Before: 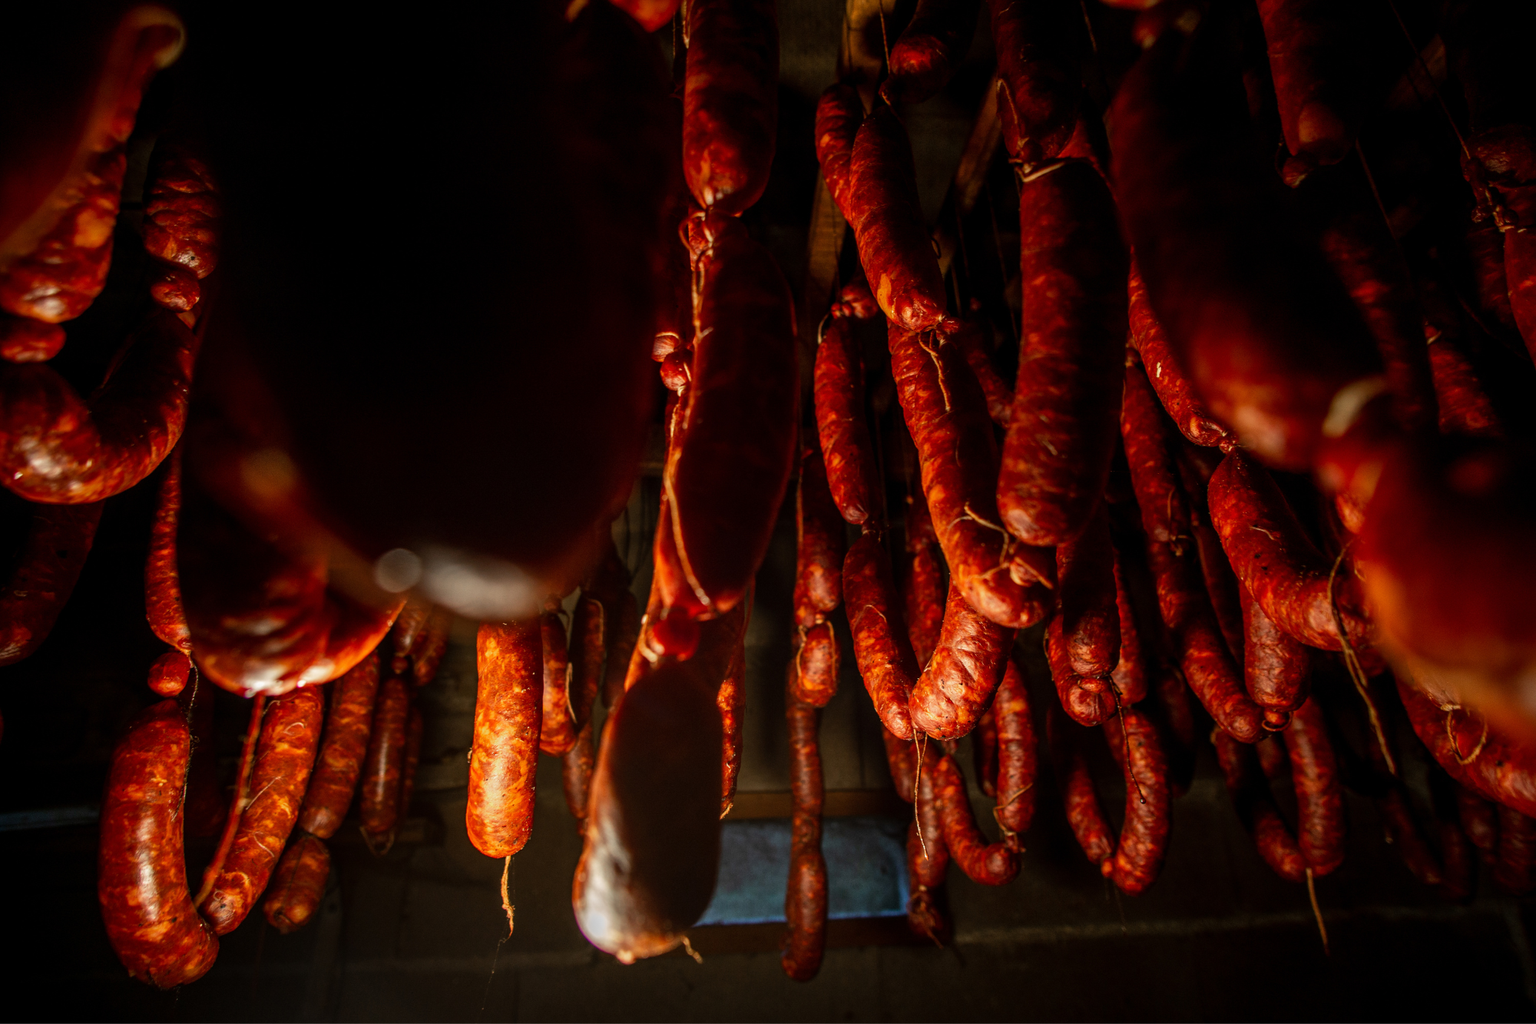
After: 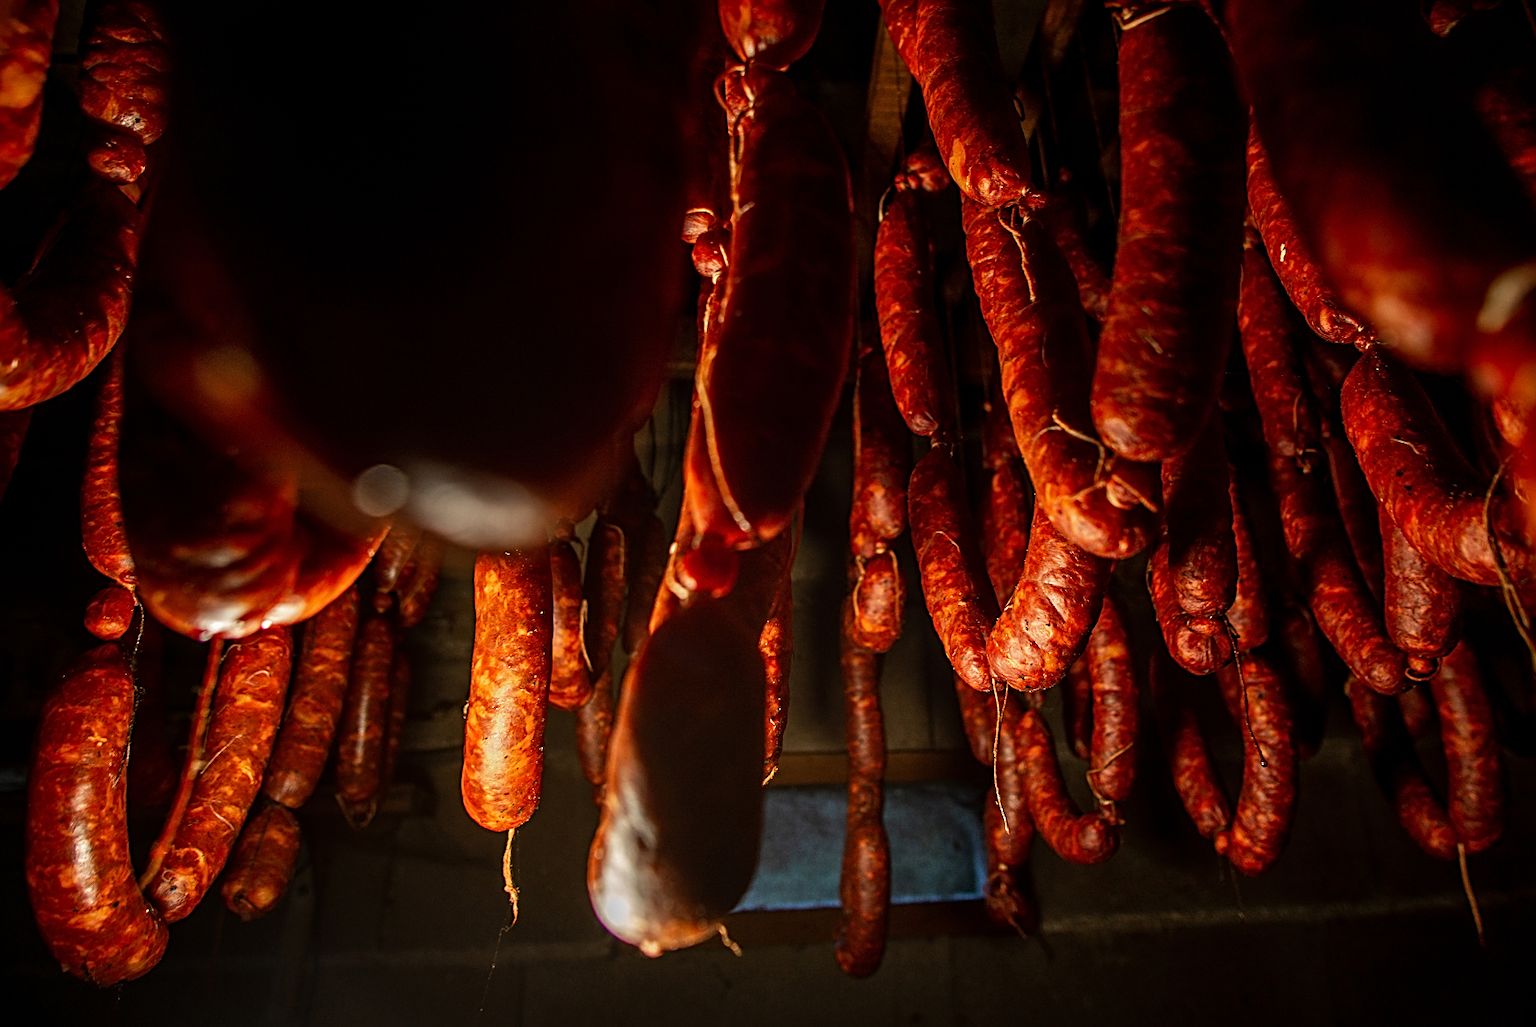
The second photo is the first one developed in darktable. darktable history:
crop and rotate: left 5.003%, top 15.342%, right 10.639%
sharpen: radius 2.532, amount 0.62
